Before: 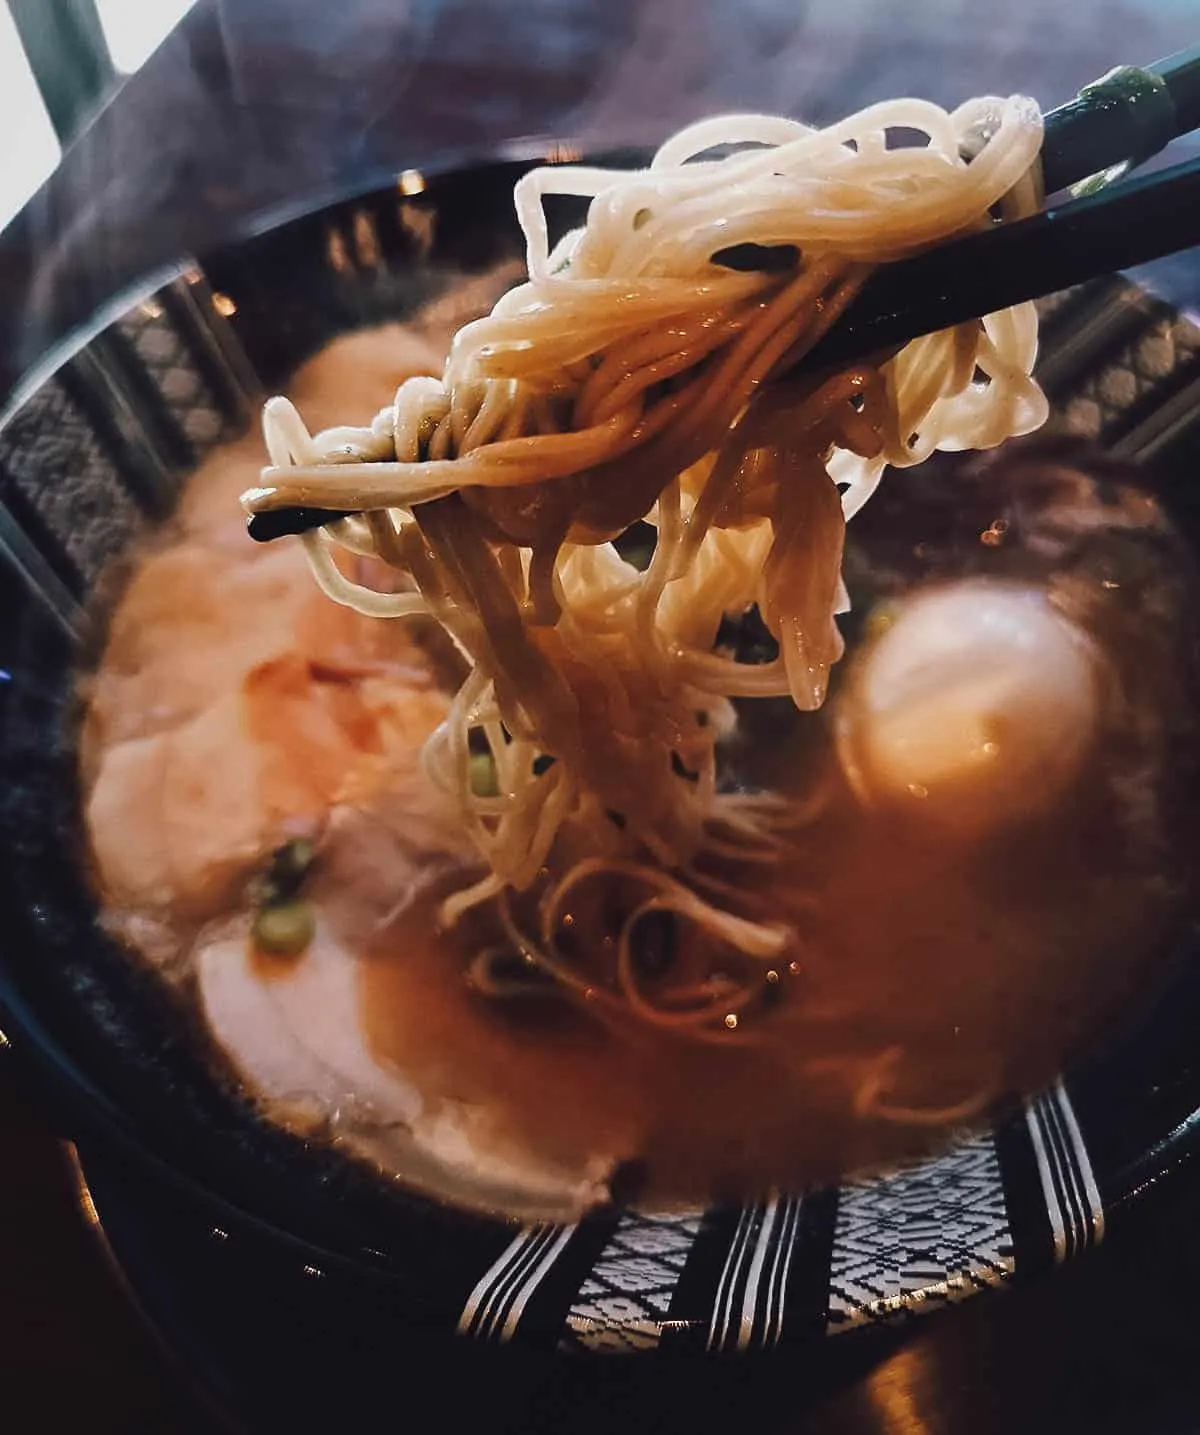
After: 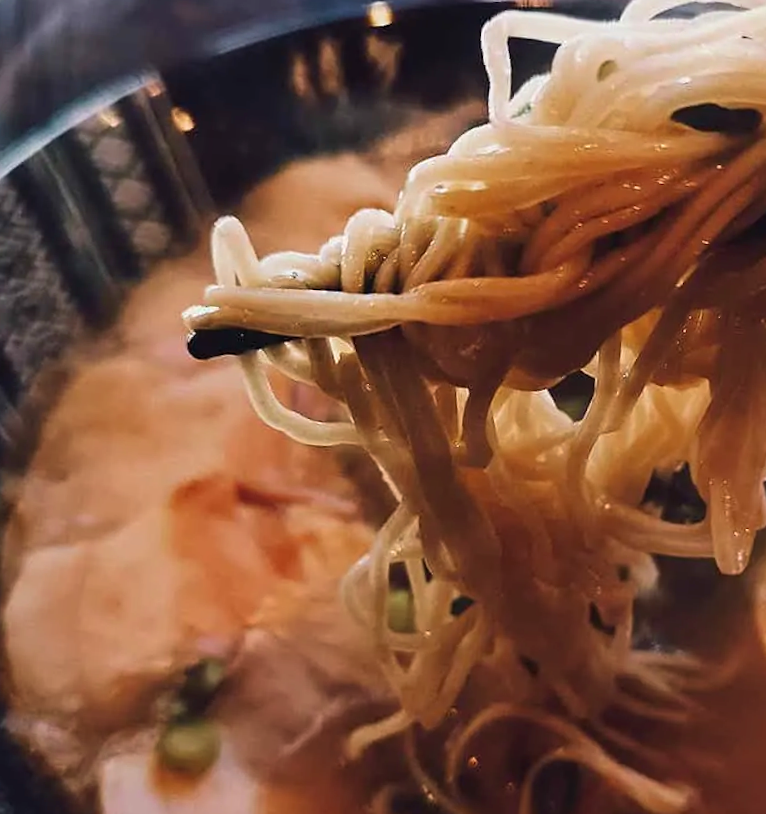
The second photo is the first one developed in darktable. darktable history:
velvia: on, module defaults
crop and rotate: angle -4.92°, left 2.248%, top 6.915%, right 27.592%, bottom 30.714%
